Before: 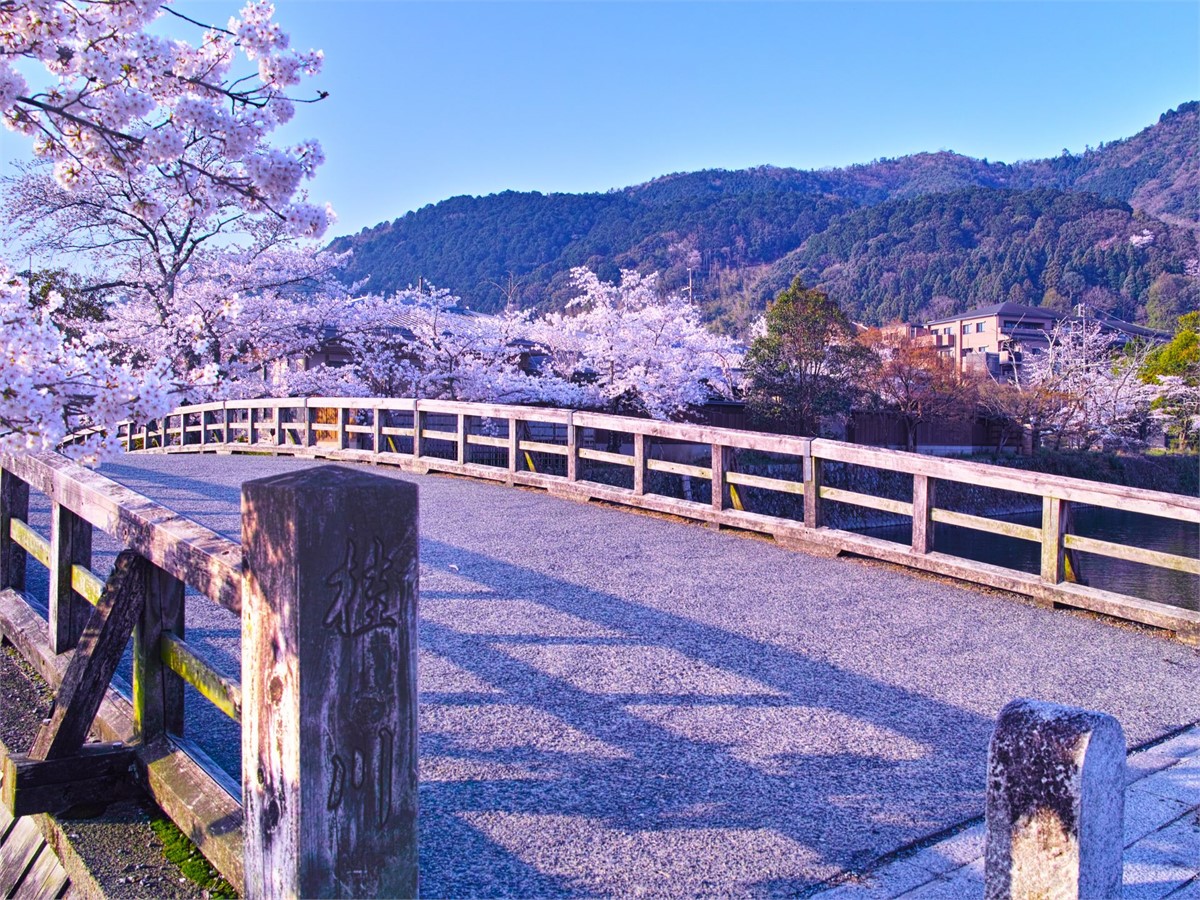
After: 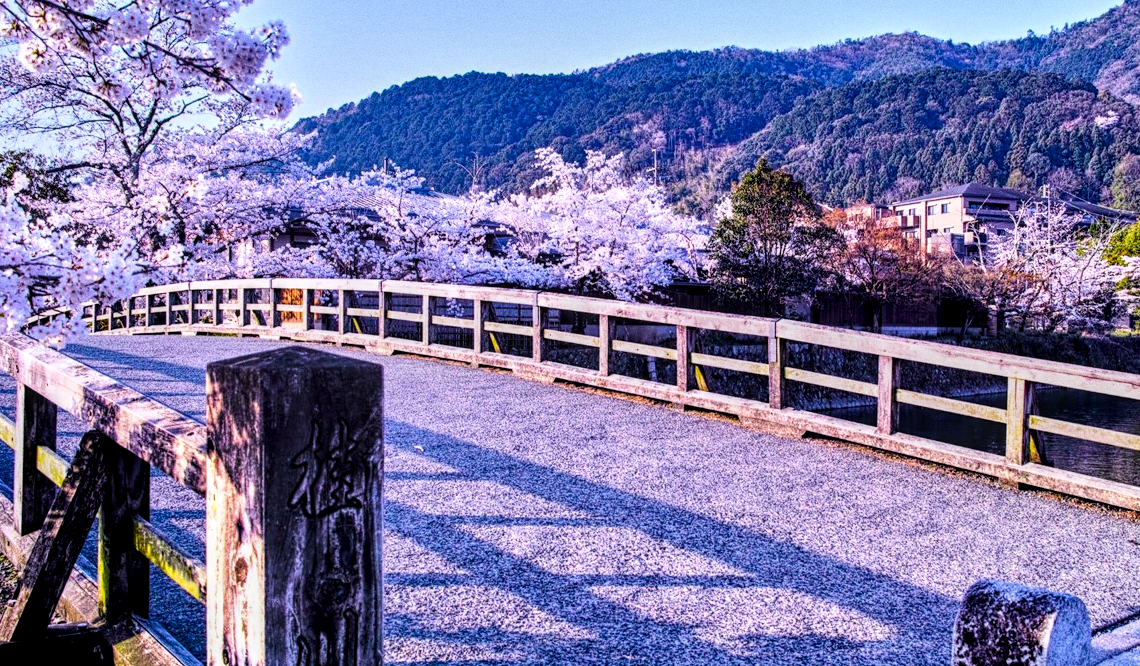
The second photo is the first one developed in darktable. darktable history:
grain: coarseness 0.09 ISO
local contrast: highlights 25%, detail 150%
filmic rgb: black relative exposure -5.42 EV, white relative exposure 2.85 EV, dynamic range scaling -37.73%, hardness 4, contrast 1.605, highlights saturation mix -0.93%
exposure: compensate highlight preservation false
color balance: lift [1, 1, 0.999, 1.001], gamma [1, 1.003, 1.005, 0.995], gain [1, 0.992, 0.988, 1.012], contrast 5%, output saturation 110%
crop and rotate: left 2.991%, top 13.302%, right 1.981%, bottom 12.636%
